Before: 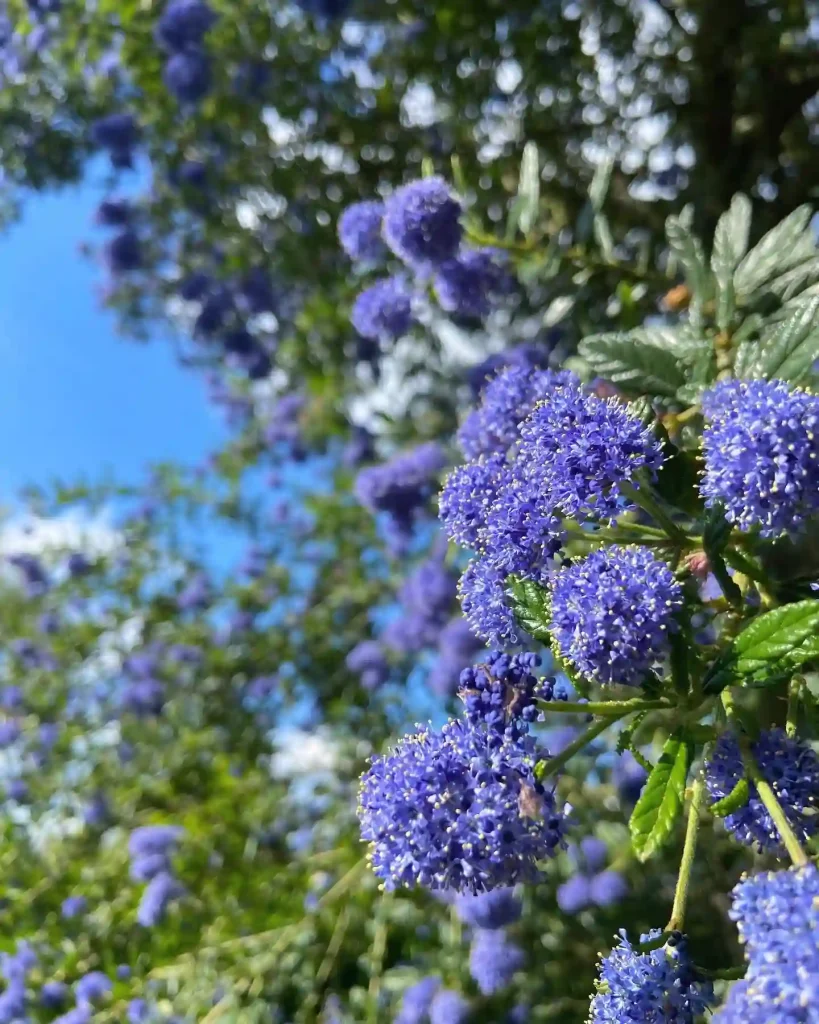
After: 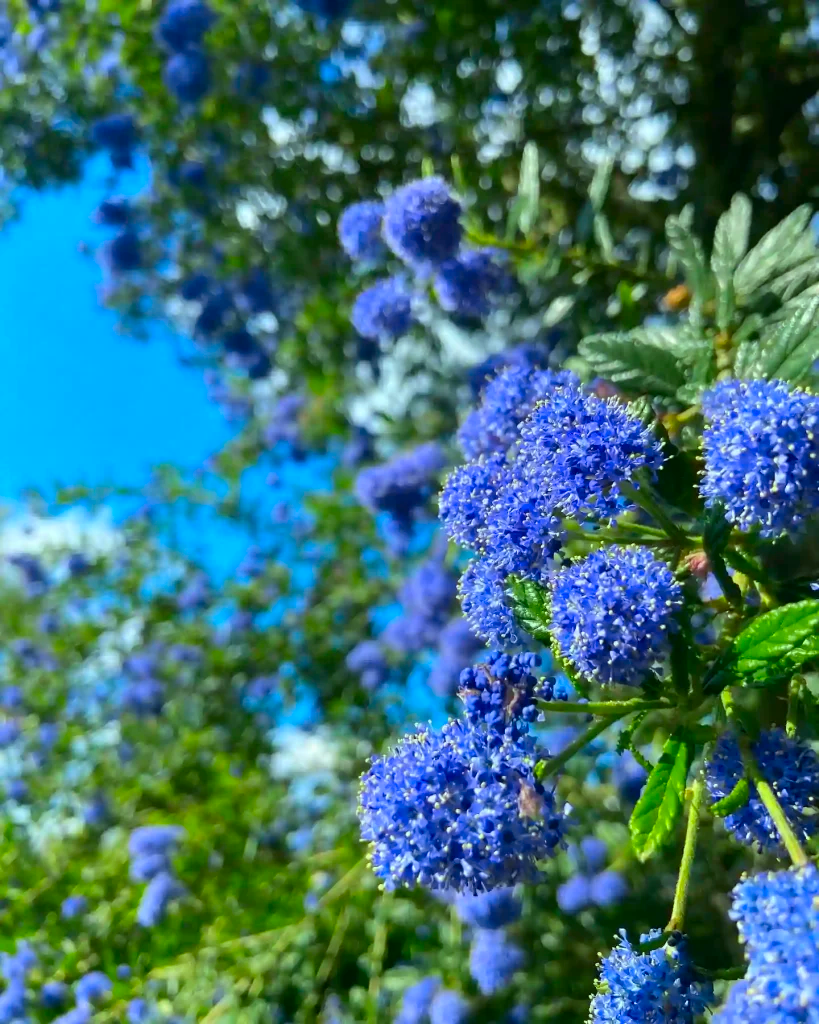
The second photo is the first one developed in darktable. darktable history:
color correction: highlights a* -7.57, highlights b* 0.907, shadows a* -3.02, saturation 1.41
